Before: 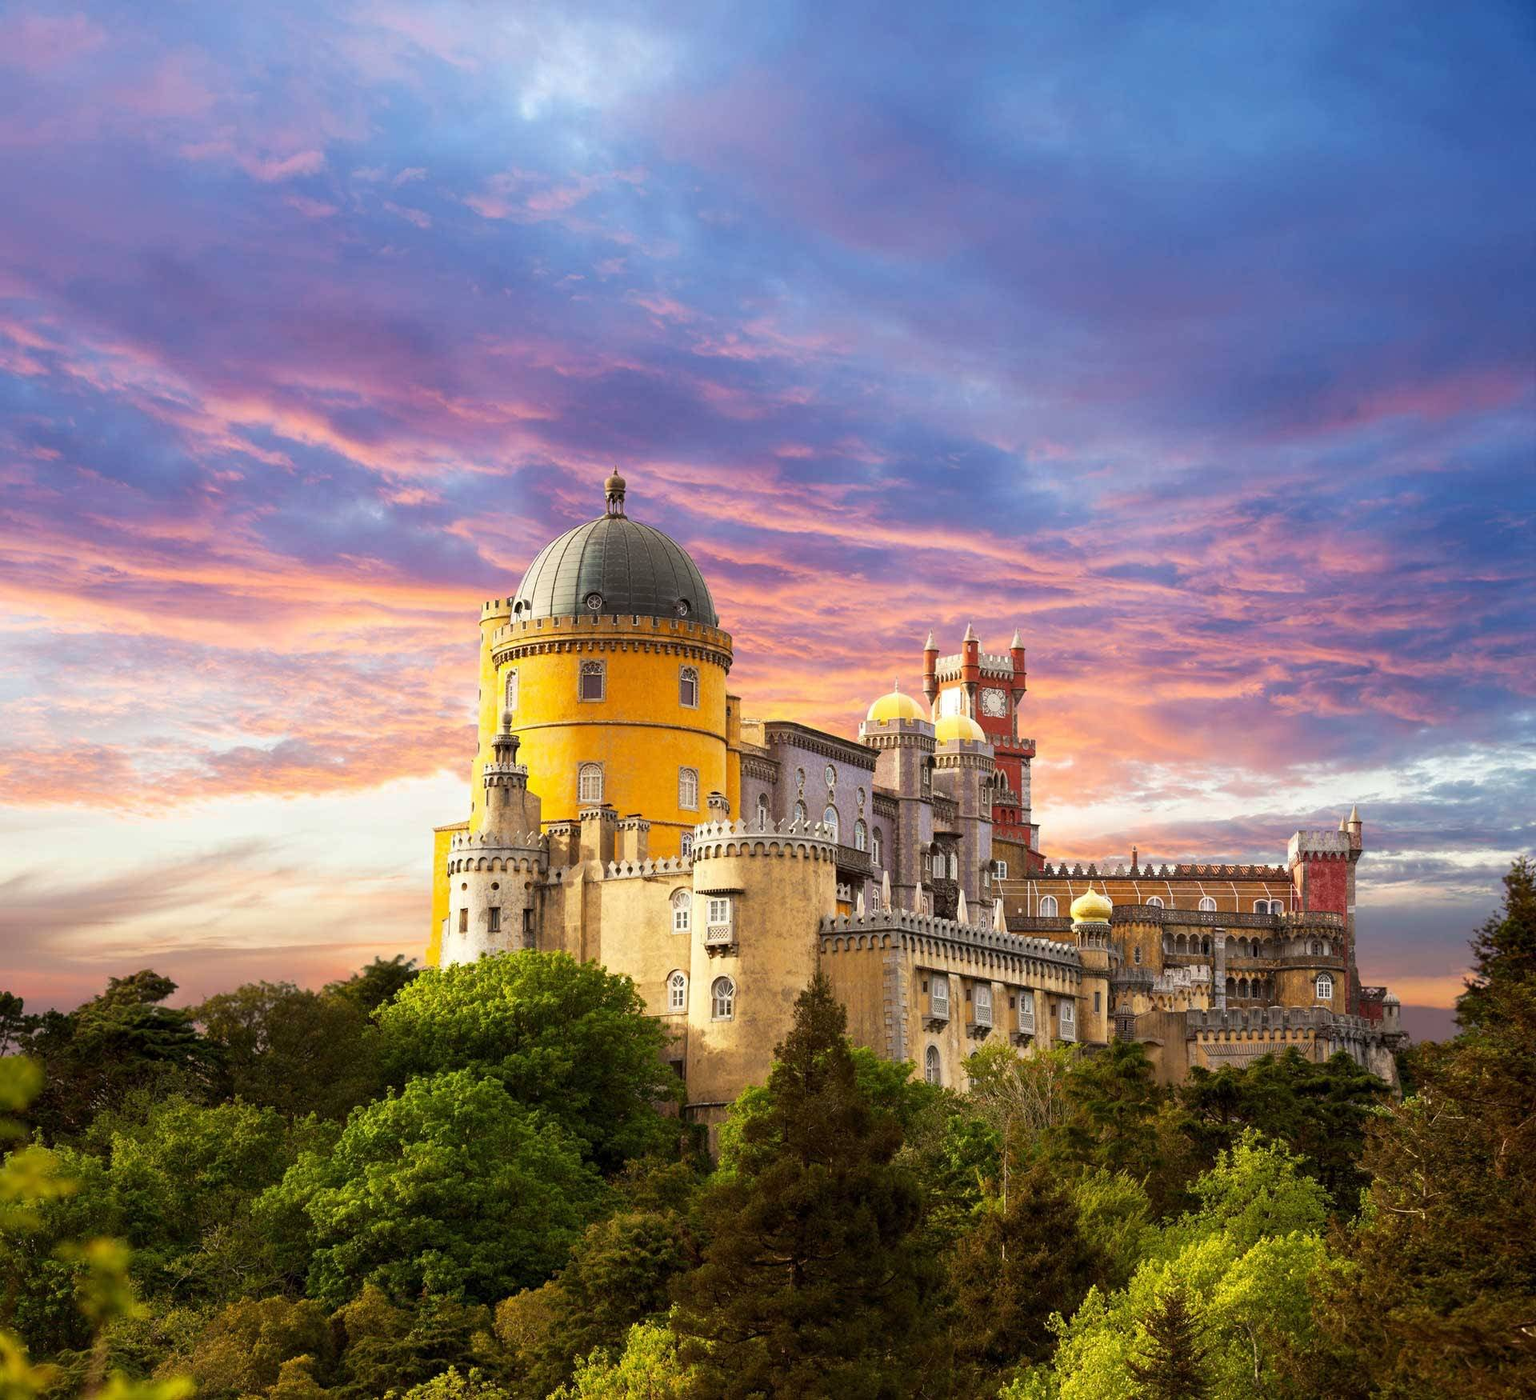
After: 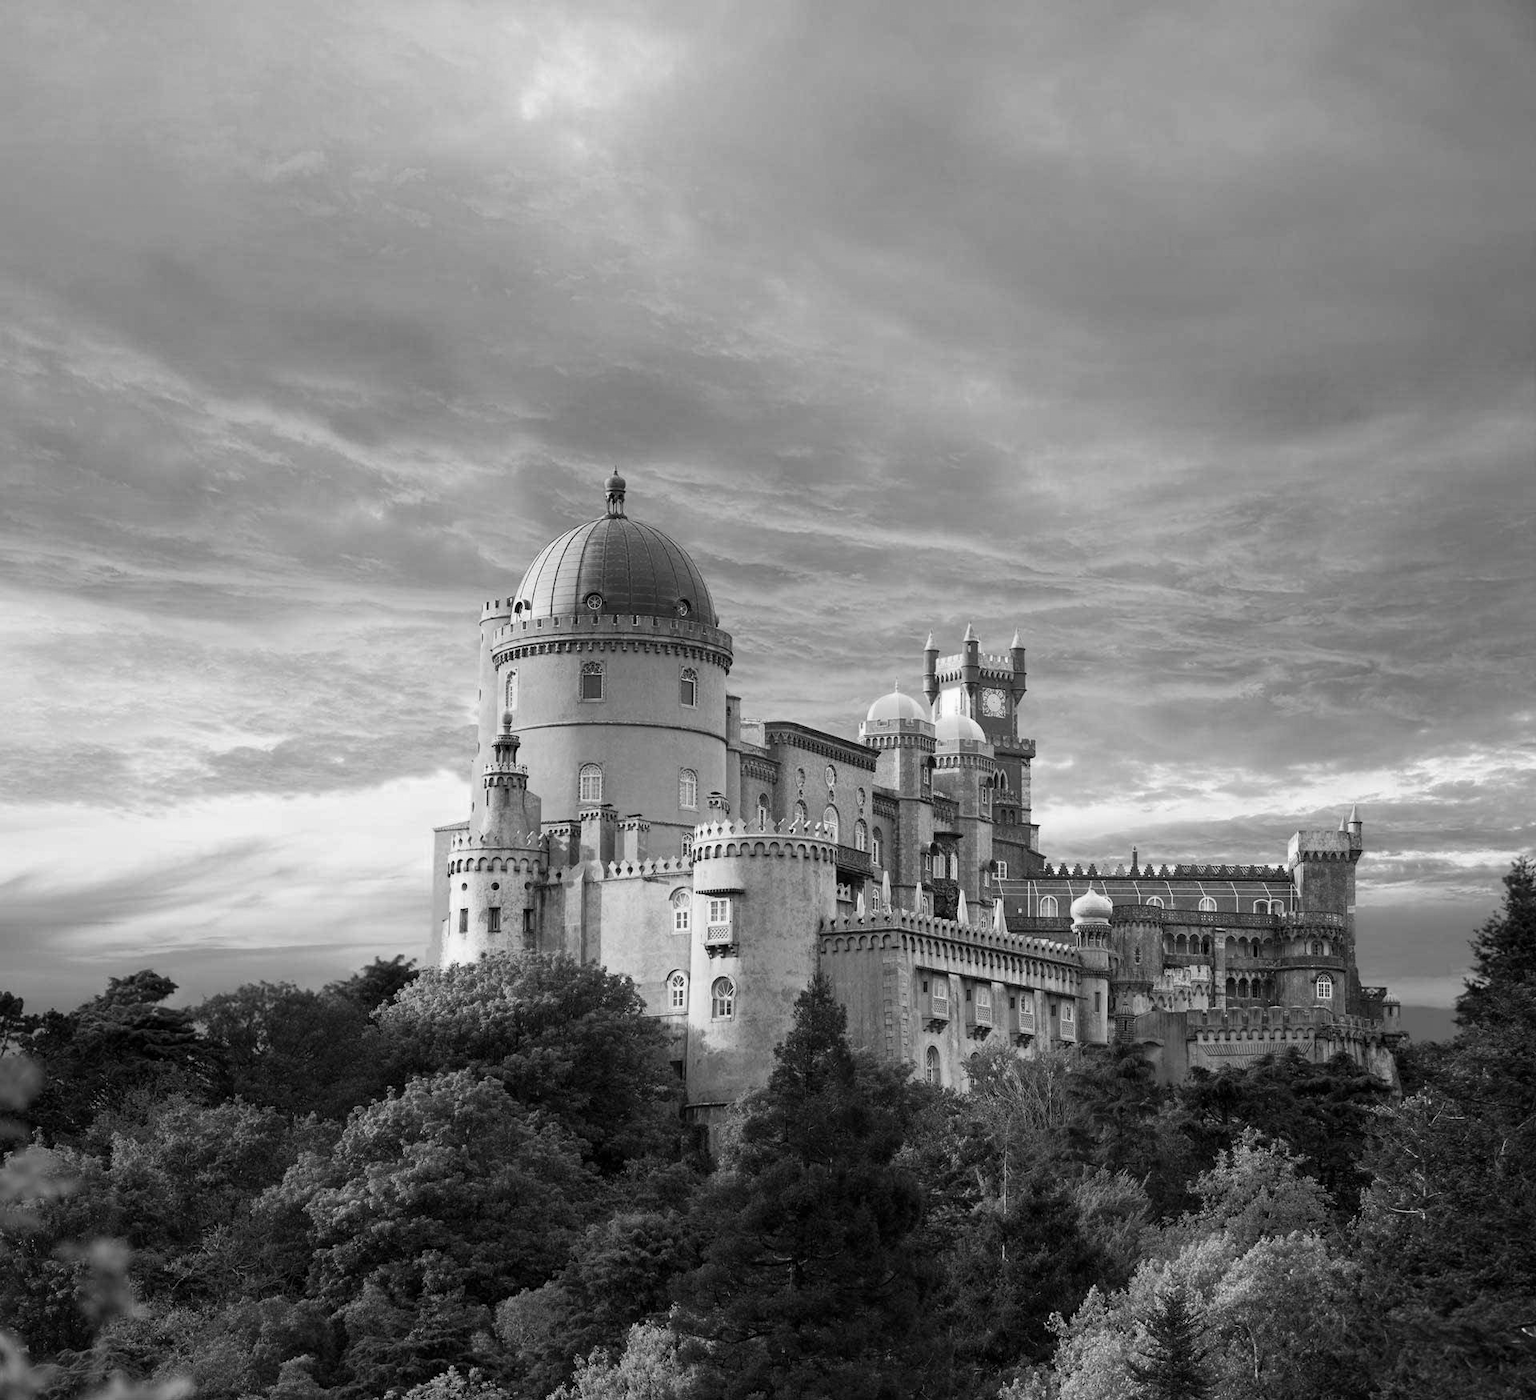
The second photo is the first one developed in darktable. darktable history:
exposure: compensate highlight preservation false
velvia: strength 56.11%
color calibration: output gray [0.25, 0.35, 0.4, 0], gray › normalize channels true, illuminant as shot in camera, x 0.358, y 0.373, temperature 4628.91 K, gamut compression 0.029
